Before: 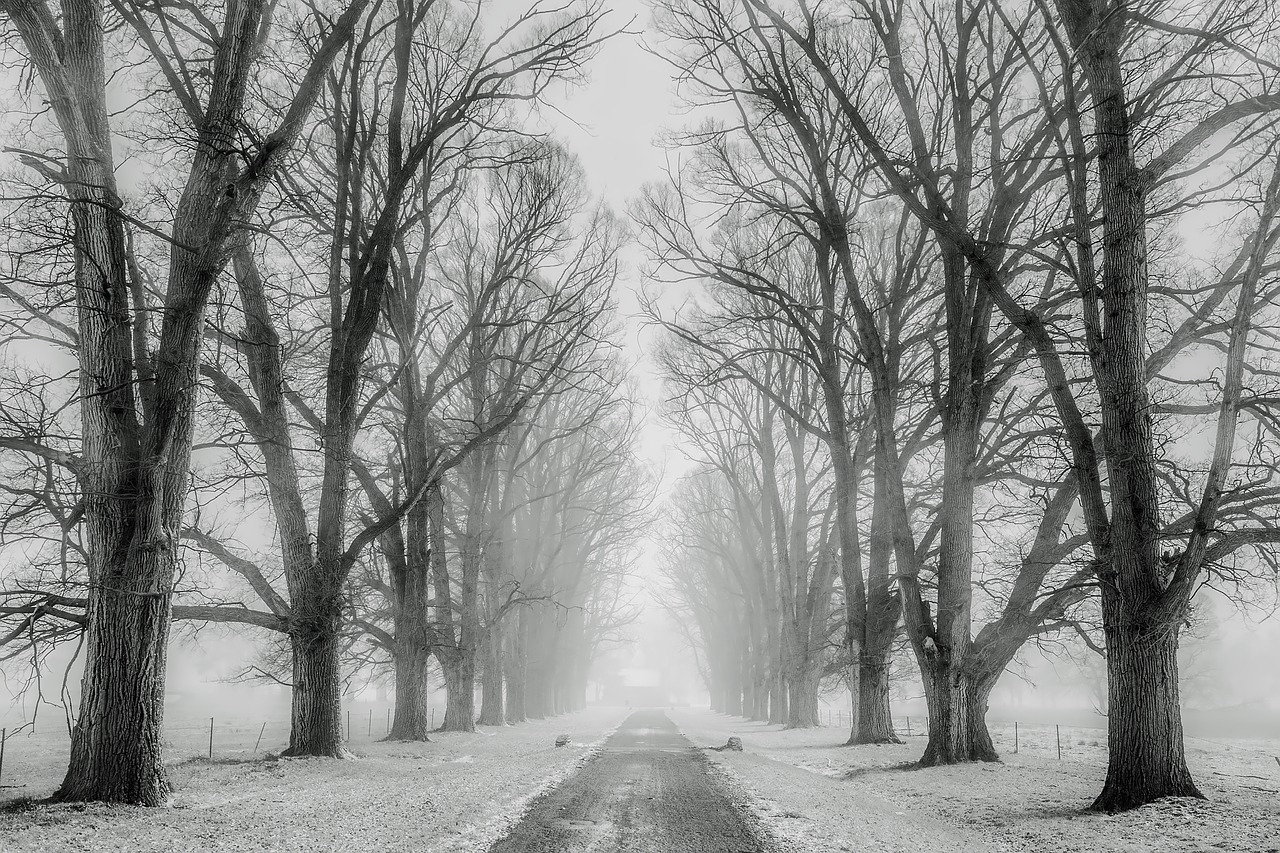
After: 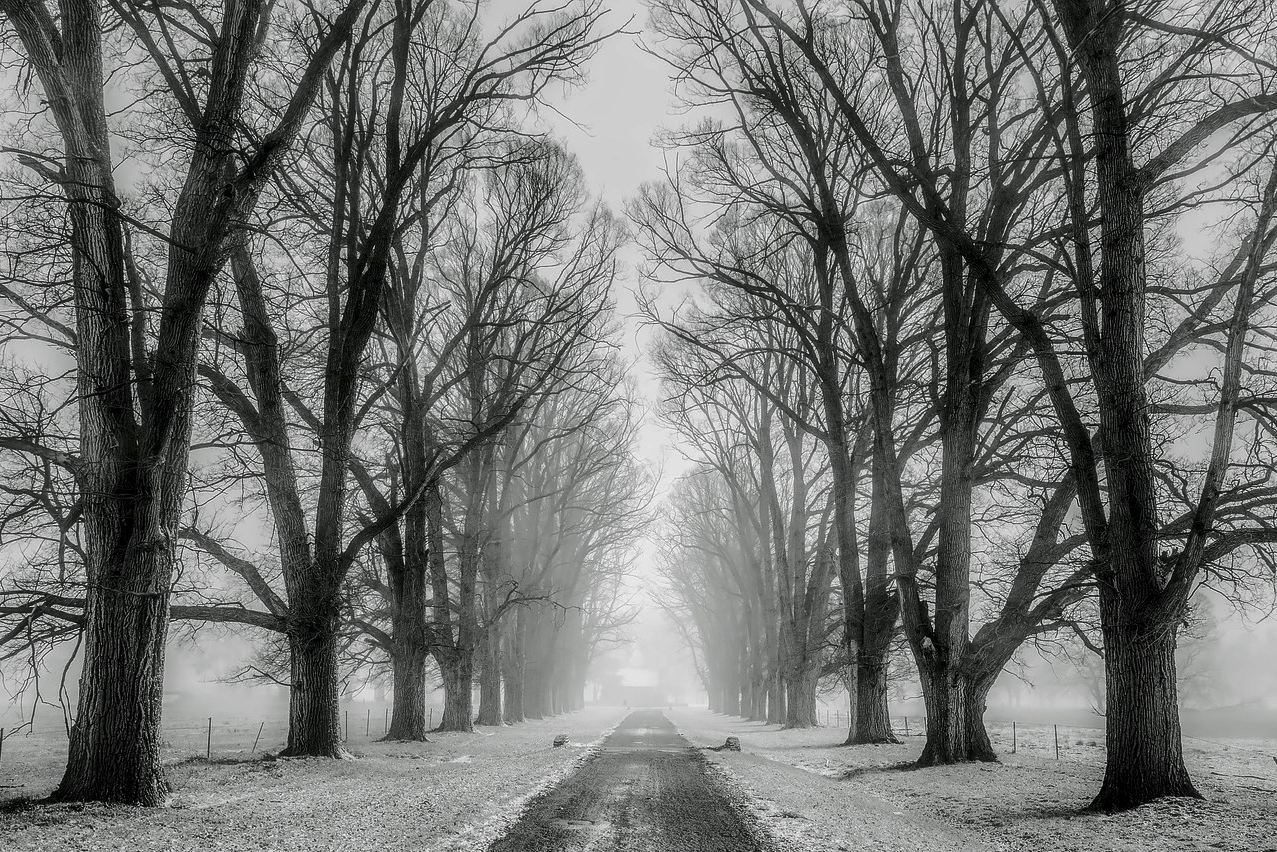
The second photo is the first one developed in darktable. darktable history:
local contrast: on, module defaults
contrast brightness saturation: contrast 0.099, brightness -0.261, saturation 0.147
crop and rotate: left 0.176%, bottom 0.004%
haze removal: strength -0.038, compatibility mode true, adaptive false
